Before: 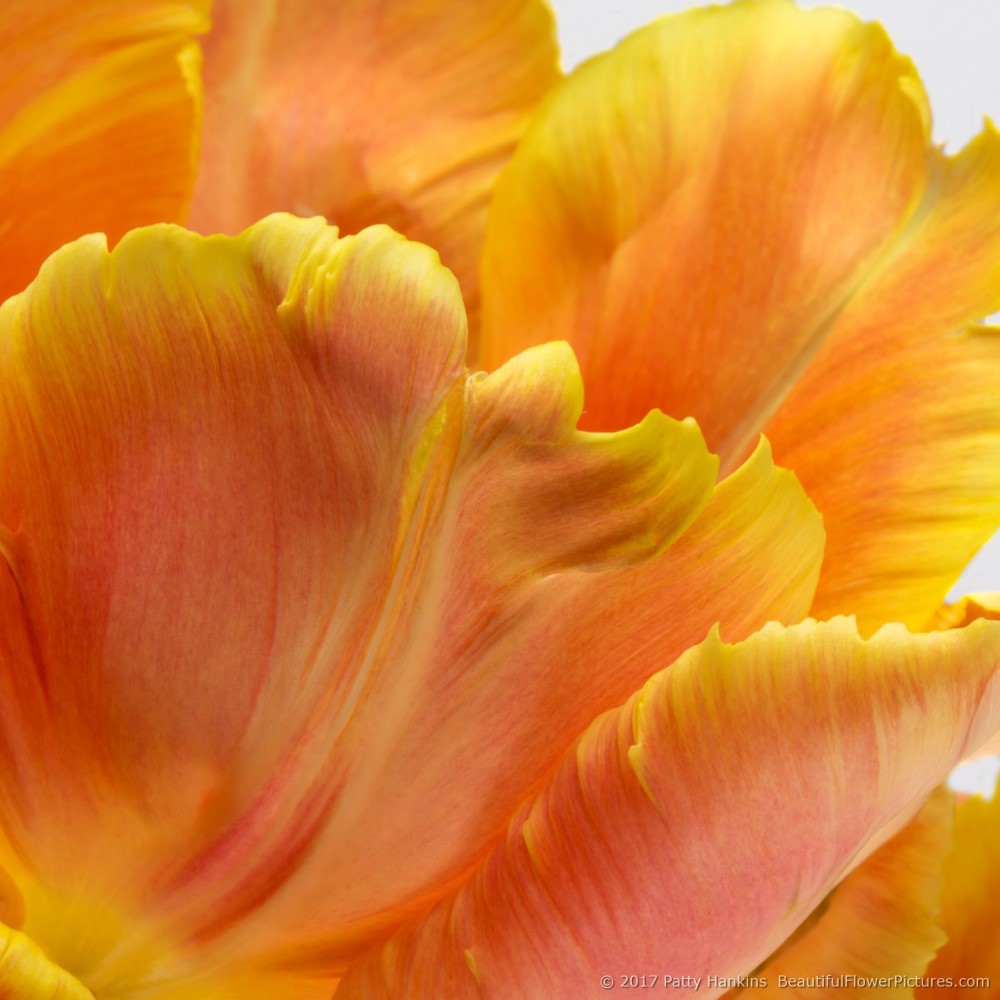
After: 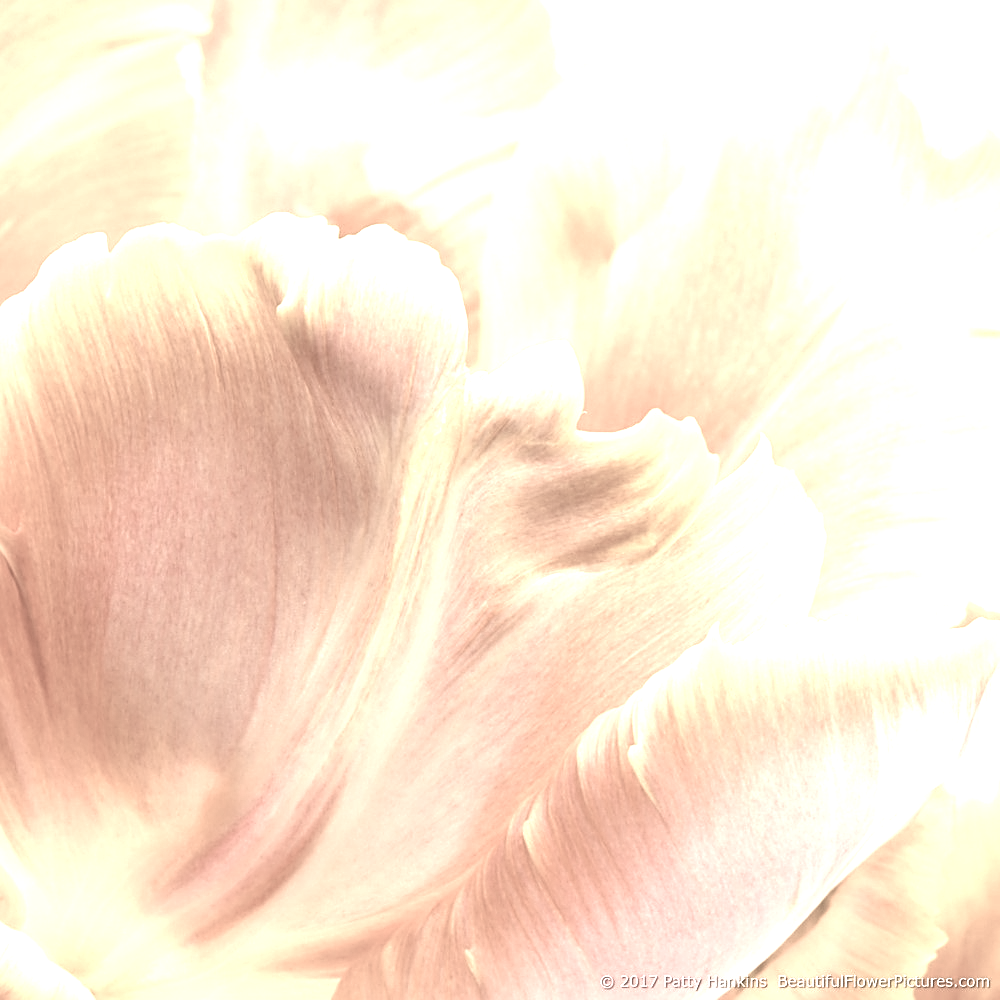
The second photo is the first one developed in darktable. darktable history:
sharpen: on, module defaults
color zones: curves: ch0 [(0, 0.6) (0.129, 0.585) (0.193, 0.596) (0.429, 0.5) (0.571, 0.5) (0.714, 0.5) (0.857, 0.5) (1, 0.6)]; ch1 [(0, 0.453) (0.112, 0.245) (0.213, 0.252) (0.429, 0.233) (0.571, 0.231) (0.683, 0.242) (0.857, 0.296) (1, 0.453)]
exposure: black level correction 0, exposure 1.287 EV, compensate highlight preservation false
contrast brightness saturation: contrast -0.065, saturation -0.392
